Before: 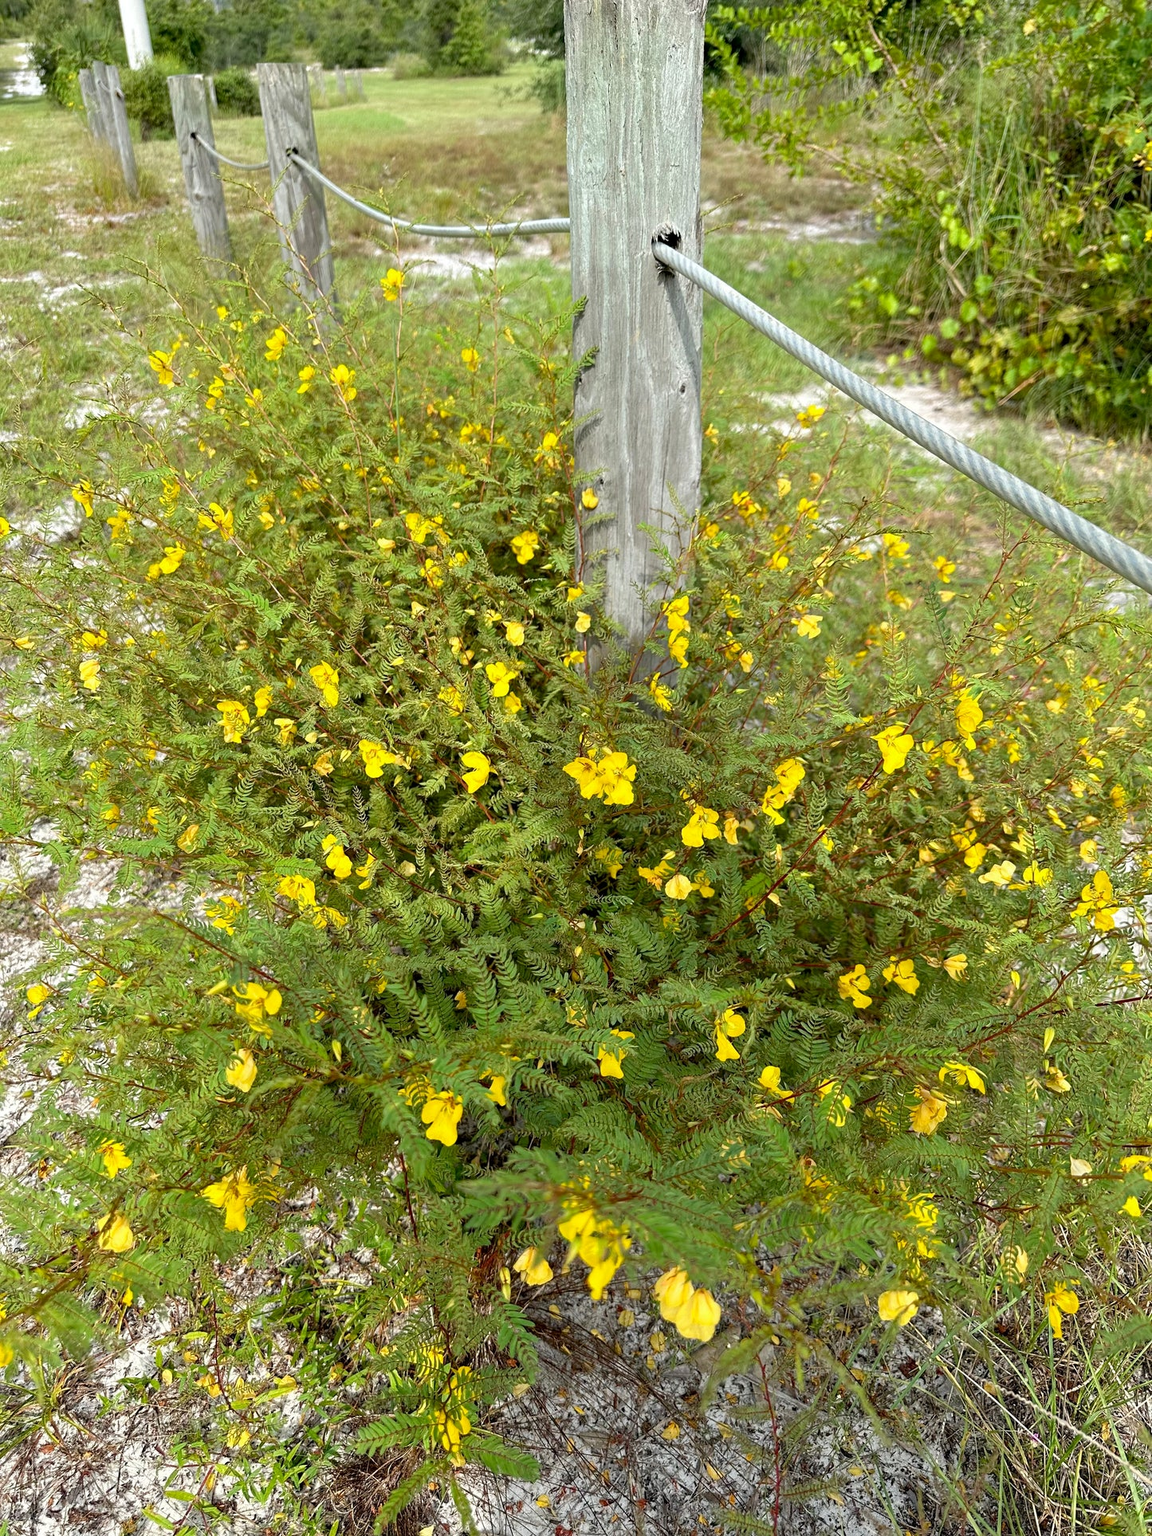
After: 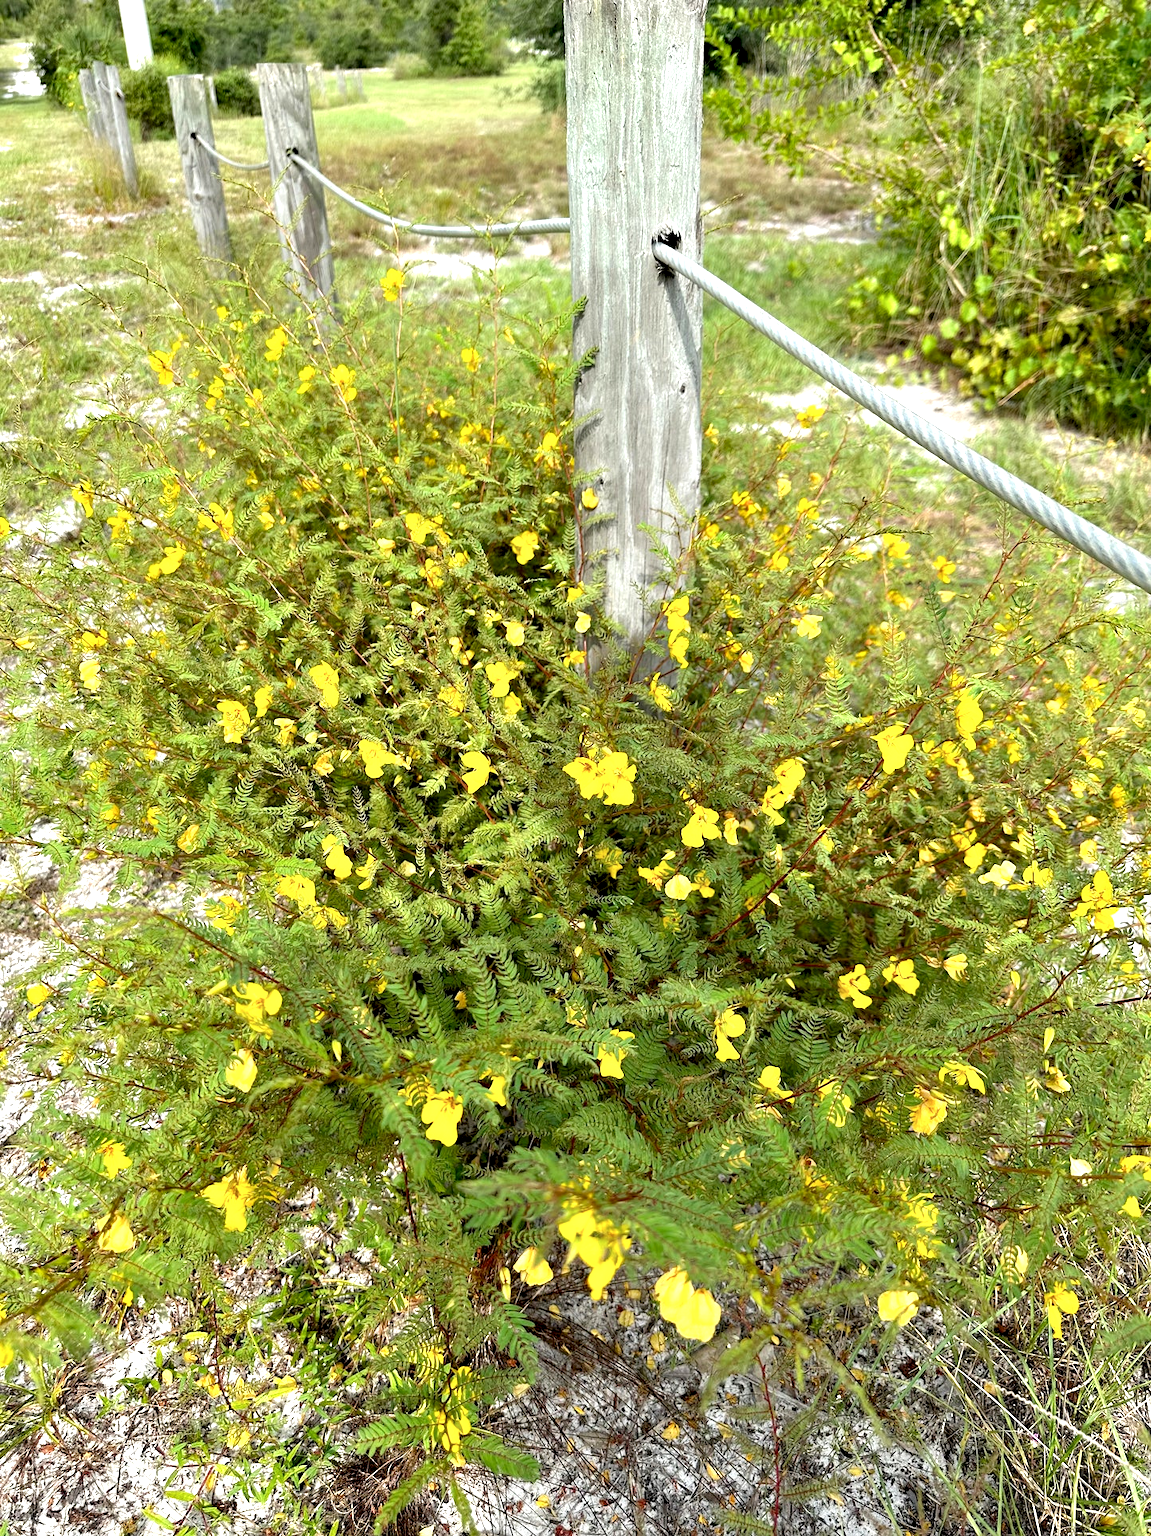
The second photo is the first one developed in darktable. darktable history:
exposure: black level correction 0.001, exposure 0.5 EV, compensate exposure bias true, compensate highlight preservation false
contrast equalizer: y [[0.536, 0.565, 0.581, 0.516, 0.52, 0.491], [0.5 ×6], [0.5 ×6], [0 ×6], [0 ×6]]
